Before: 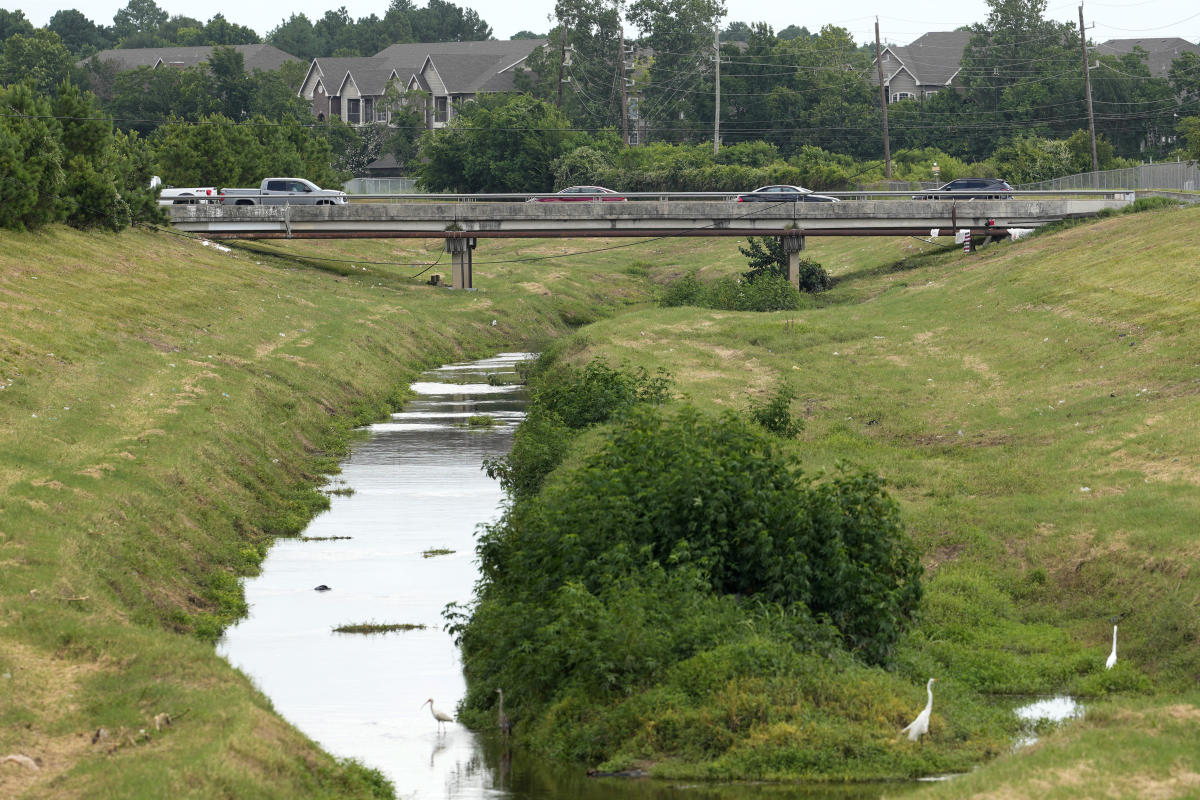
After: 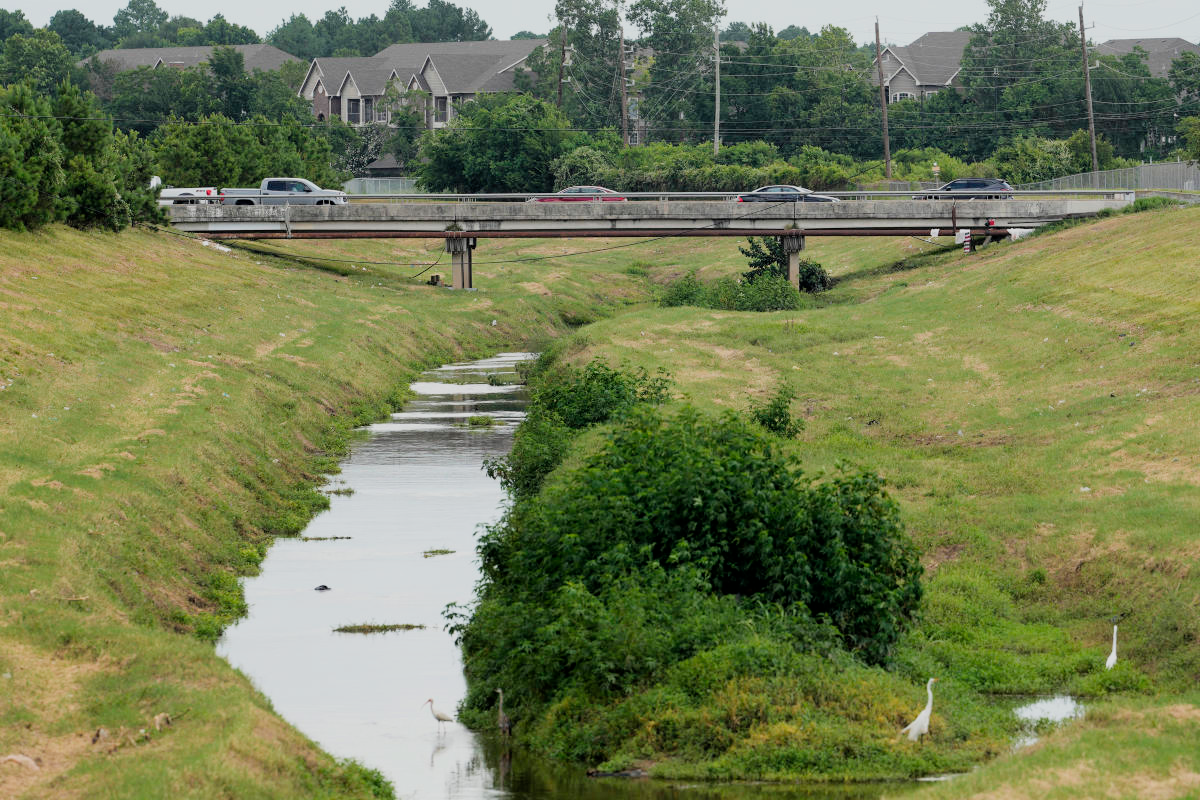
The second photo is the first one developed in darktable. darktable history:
filmic rgb: black relative exposure -7.65 EV, white relative exposure 4.56 EV, hardness 3.61
exposure: exposure 0.2 EV, compensate highlight preservation false
